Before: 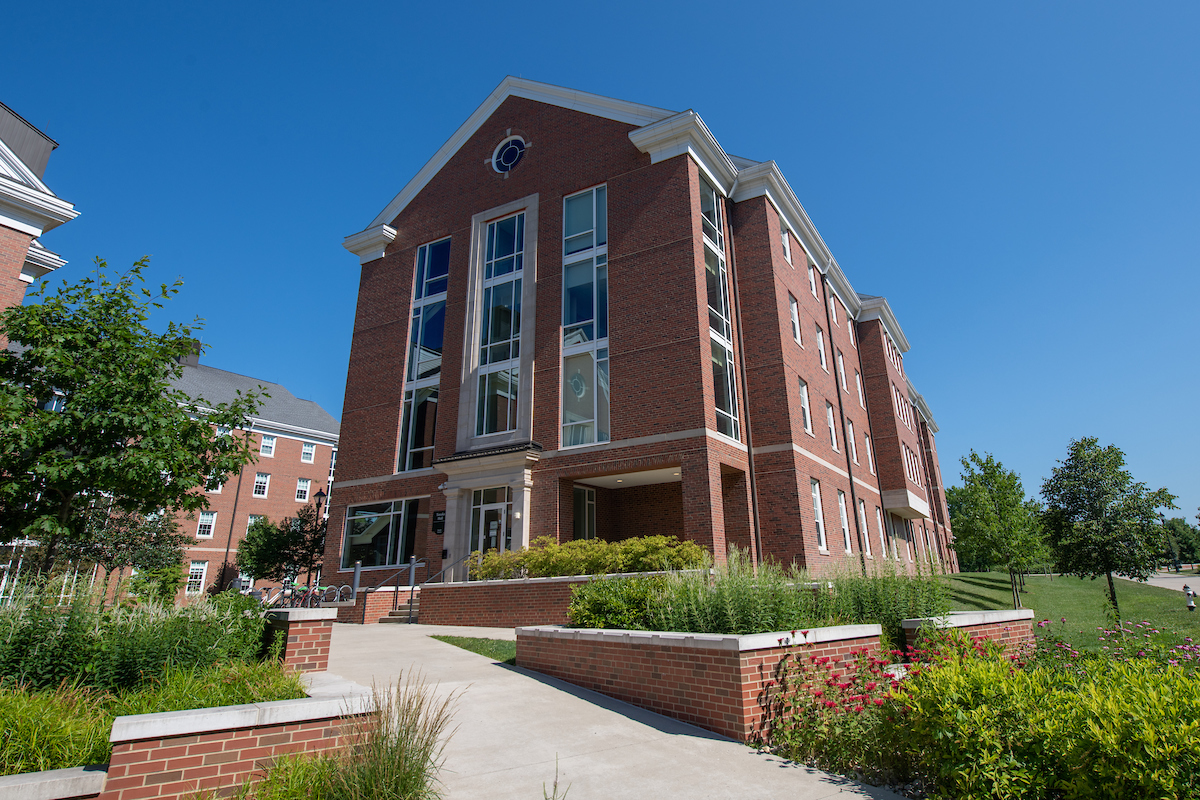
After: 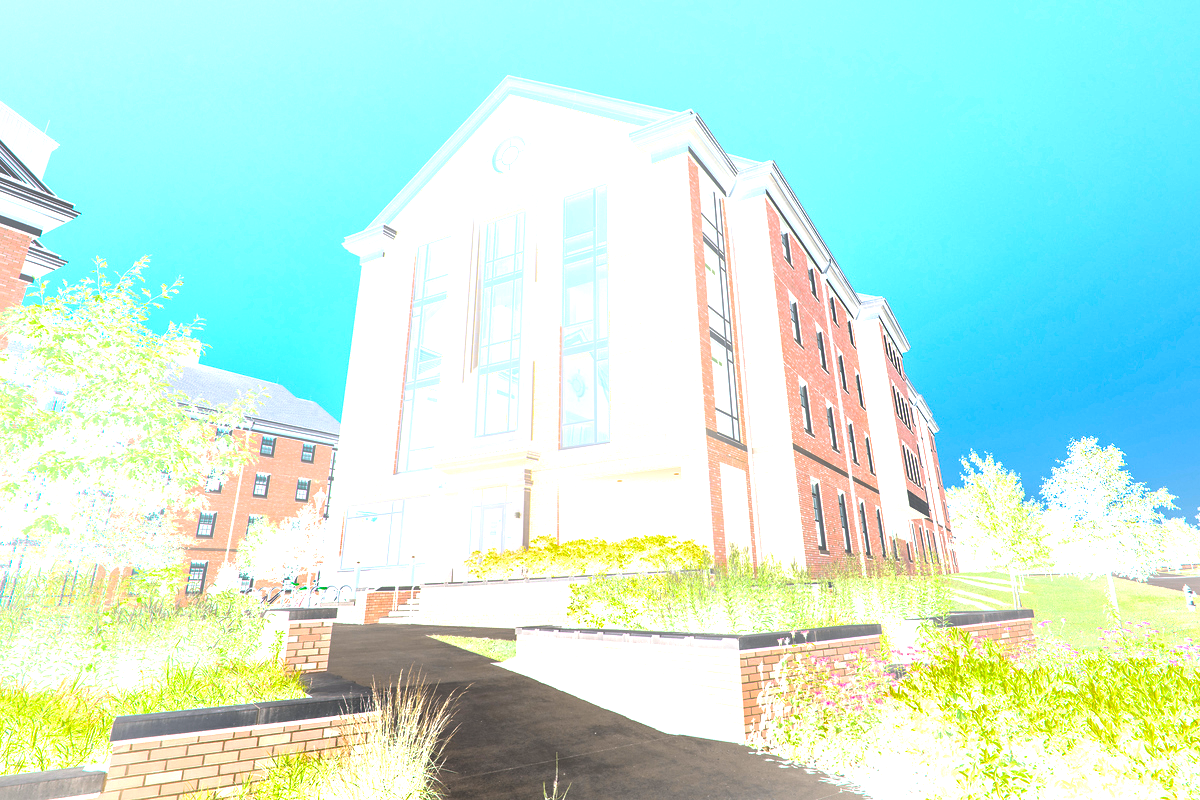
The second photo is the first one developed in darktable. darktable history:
contrast equalizer: octaves 7, y [[0.6 ×6], [0.55 ×6], [0 ×6], [0 ×6], [0 ×6]], mix 0.3
exposure: black level correction 0, exposure 2.327 EV, compensate exposure bias true, compensate highlight preservation false
bloom: size 25%, threshold 5%, strength 90%
